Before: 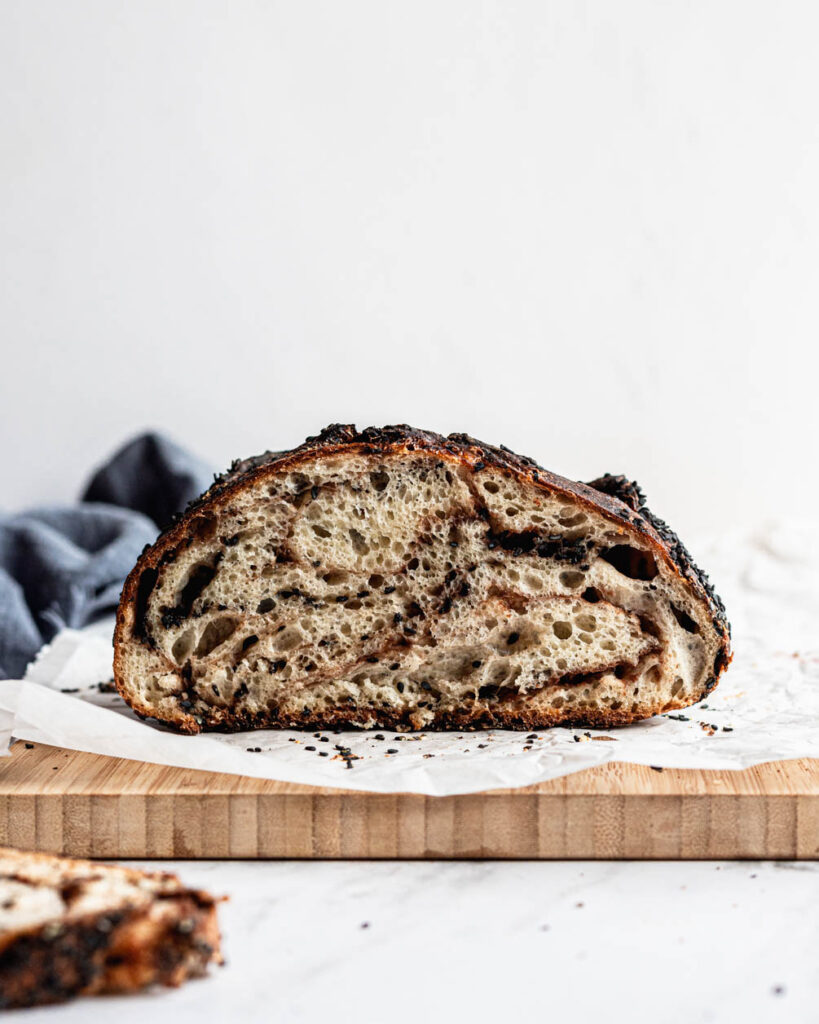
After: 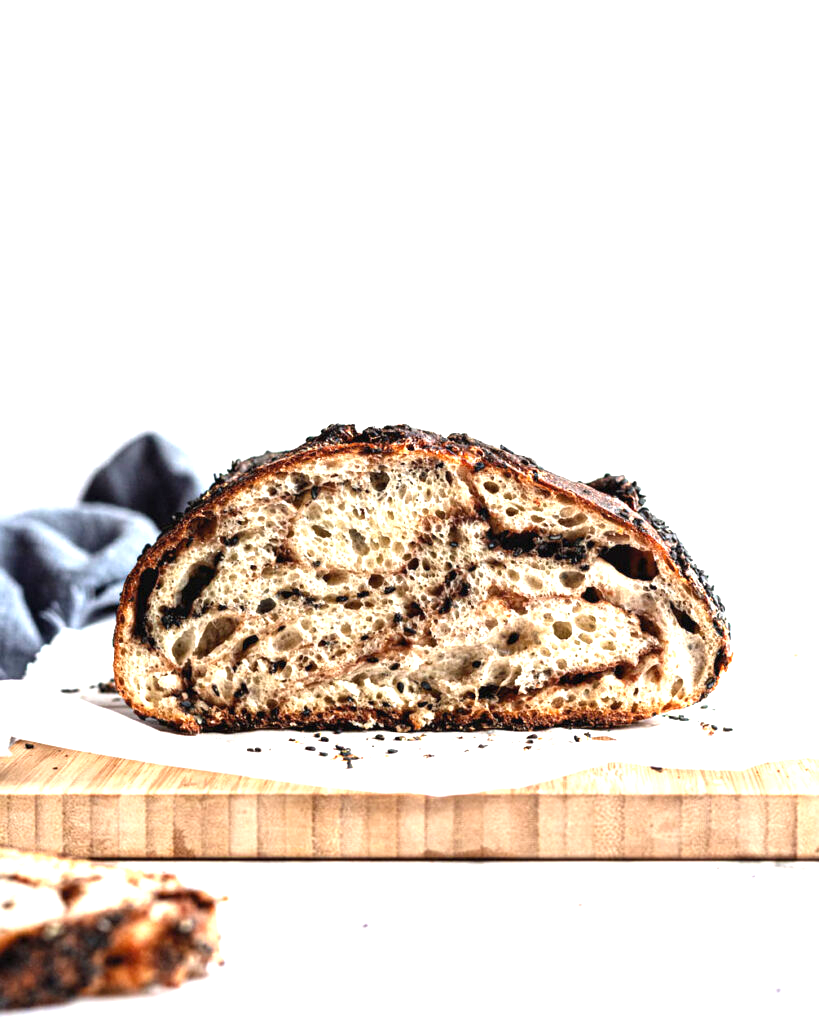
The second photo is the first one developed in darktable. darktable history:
exposure: black level correction 0, exposure 1.19 EV, compensate exposure bias true, compensate highlight preservation false
